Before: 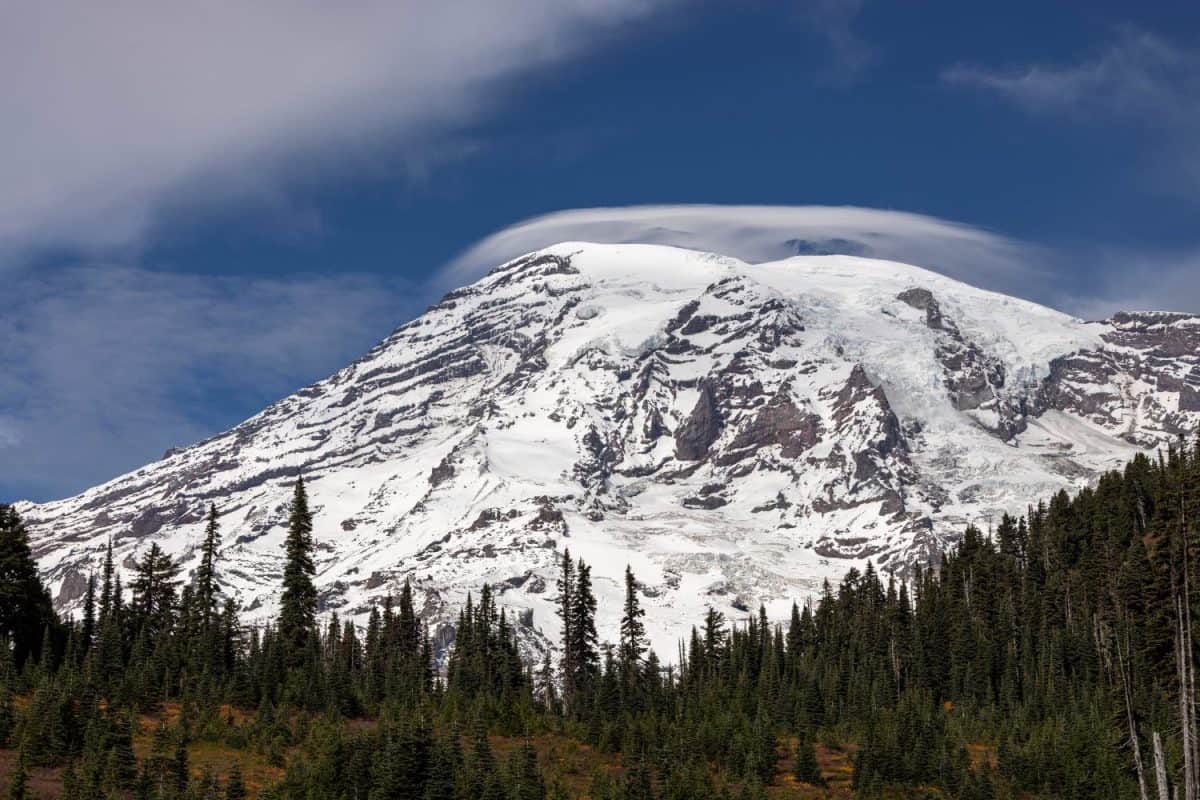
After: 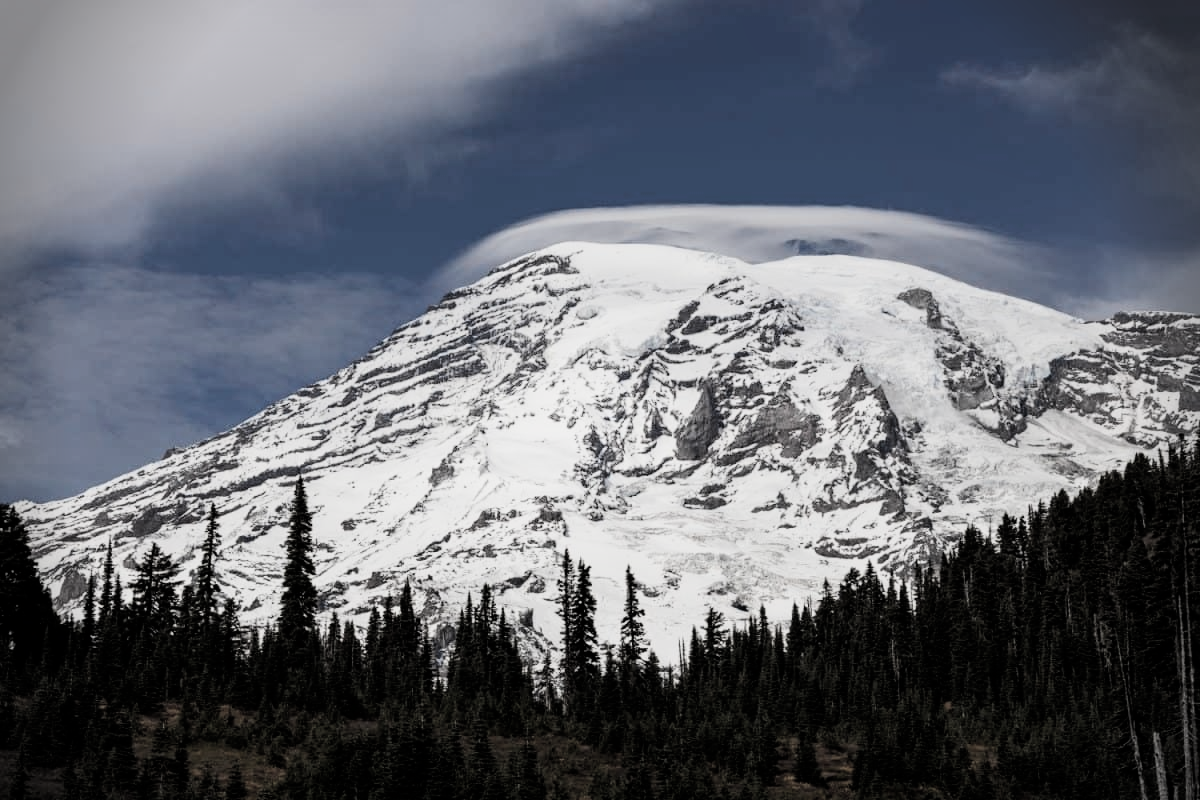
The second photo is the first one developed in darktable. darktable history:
filmic rgb: hardness 4.17, contrast 1.364, color science v6 (2022)
shadows and highlights: shadows -21.3, highlights 100, soften with gaussian
color balance rgb: global vibrance 0.5%
rgb curve: mode RGB, independent channels
vignetting: fall-off start 88.03%, fall-off radius 24.9%
color zones: curves: ch1 [(0.238, 0.163) (0.476, 0.2) (0.733, 0.322) (0.848, 0.134)]
